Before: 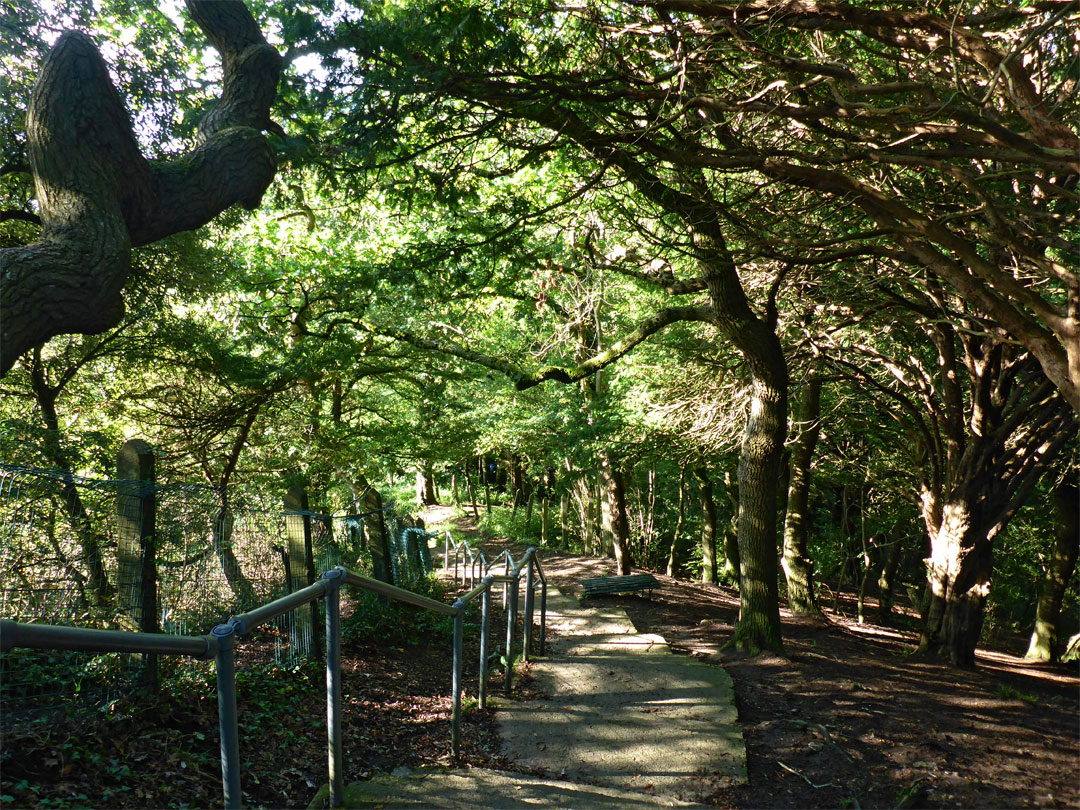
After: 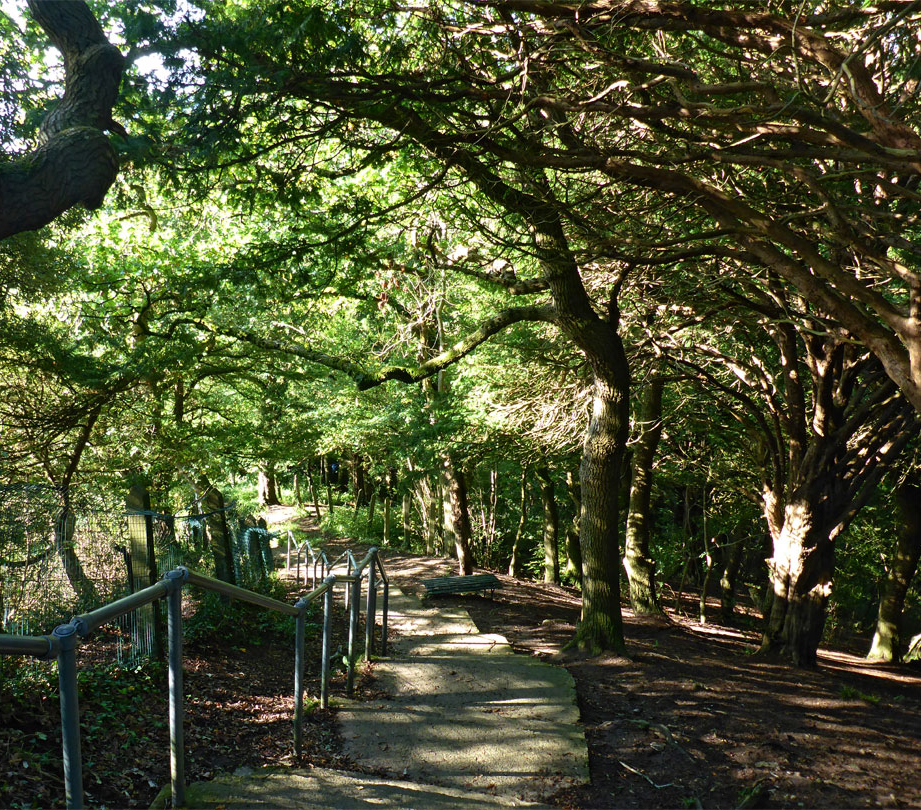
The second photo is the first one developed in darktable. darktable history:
crop and rotate: left 14.638%
